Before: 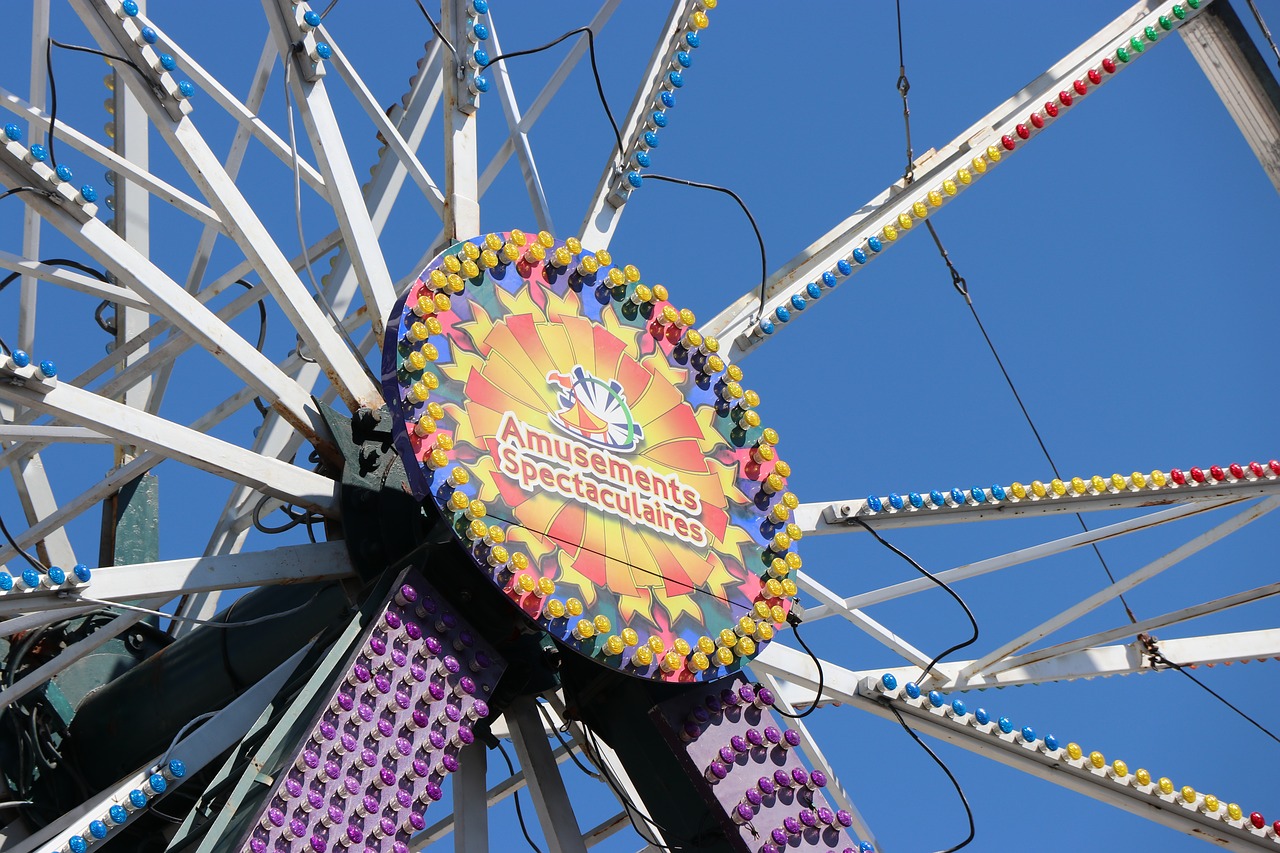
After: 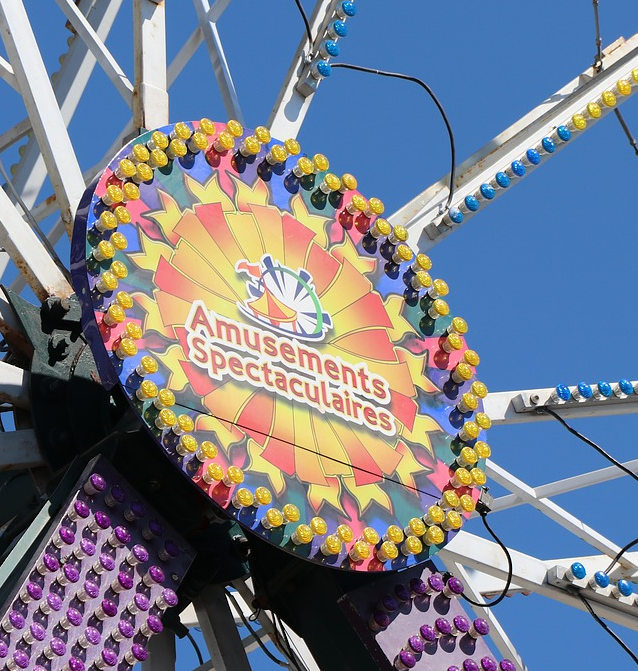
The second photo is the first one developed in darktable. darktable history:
crop and rotate: angle 0.014°, left 24.364%, top 13.094%, right 25.793%, bottom 8.187%
